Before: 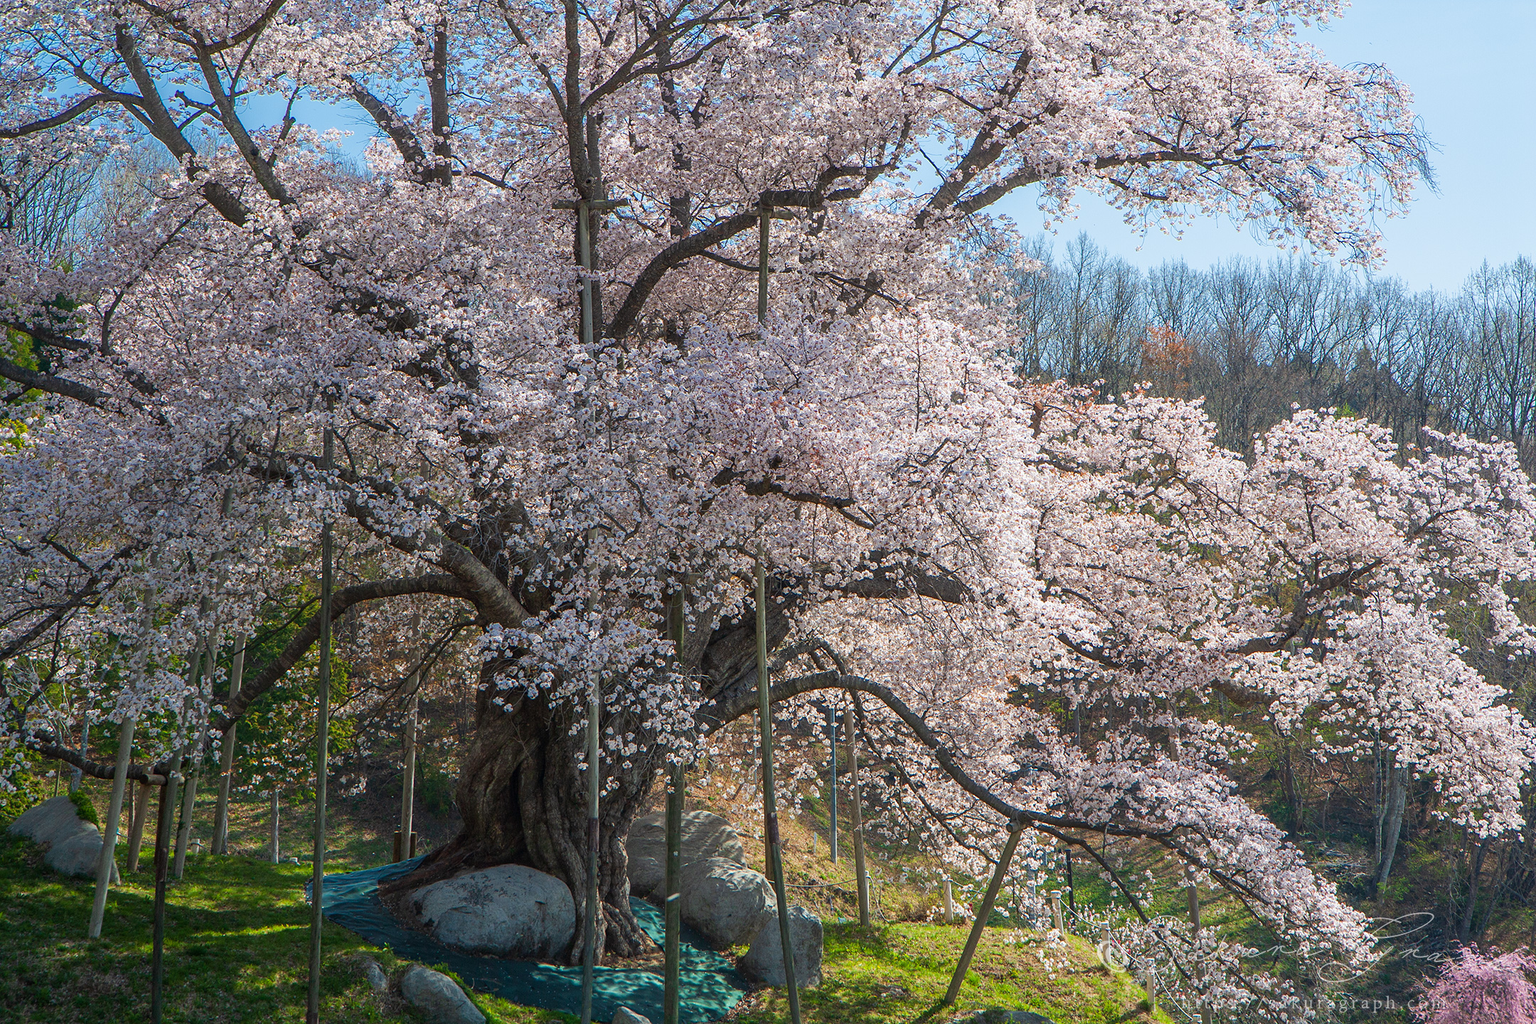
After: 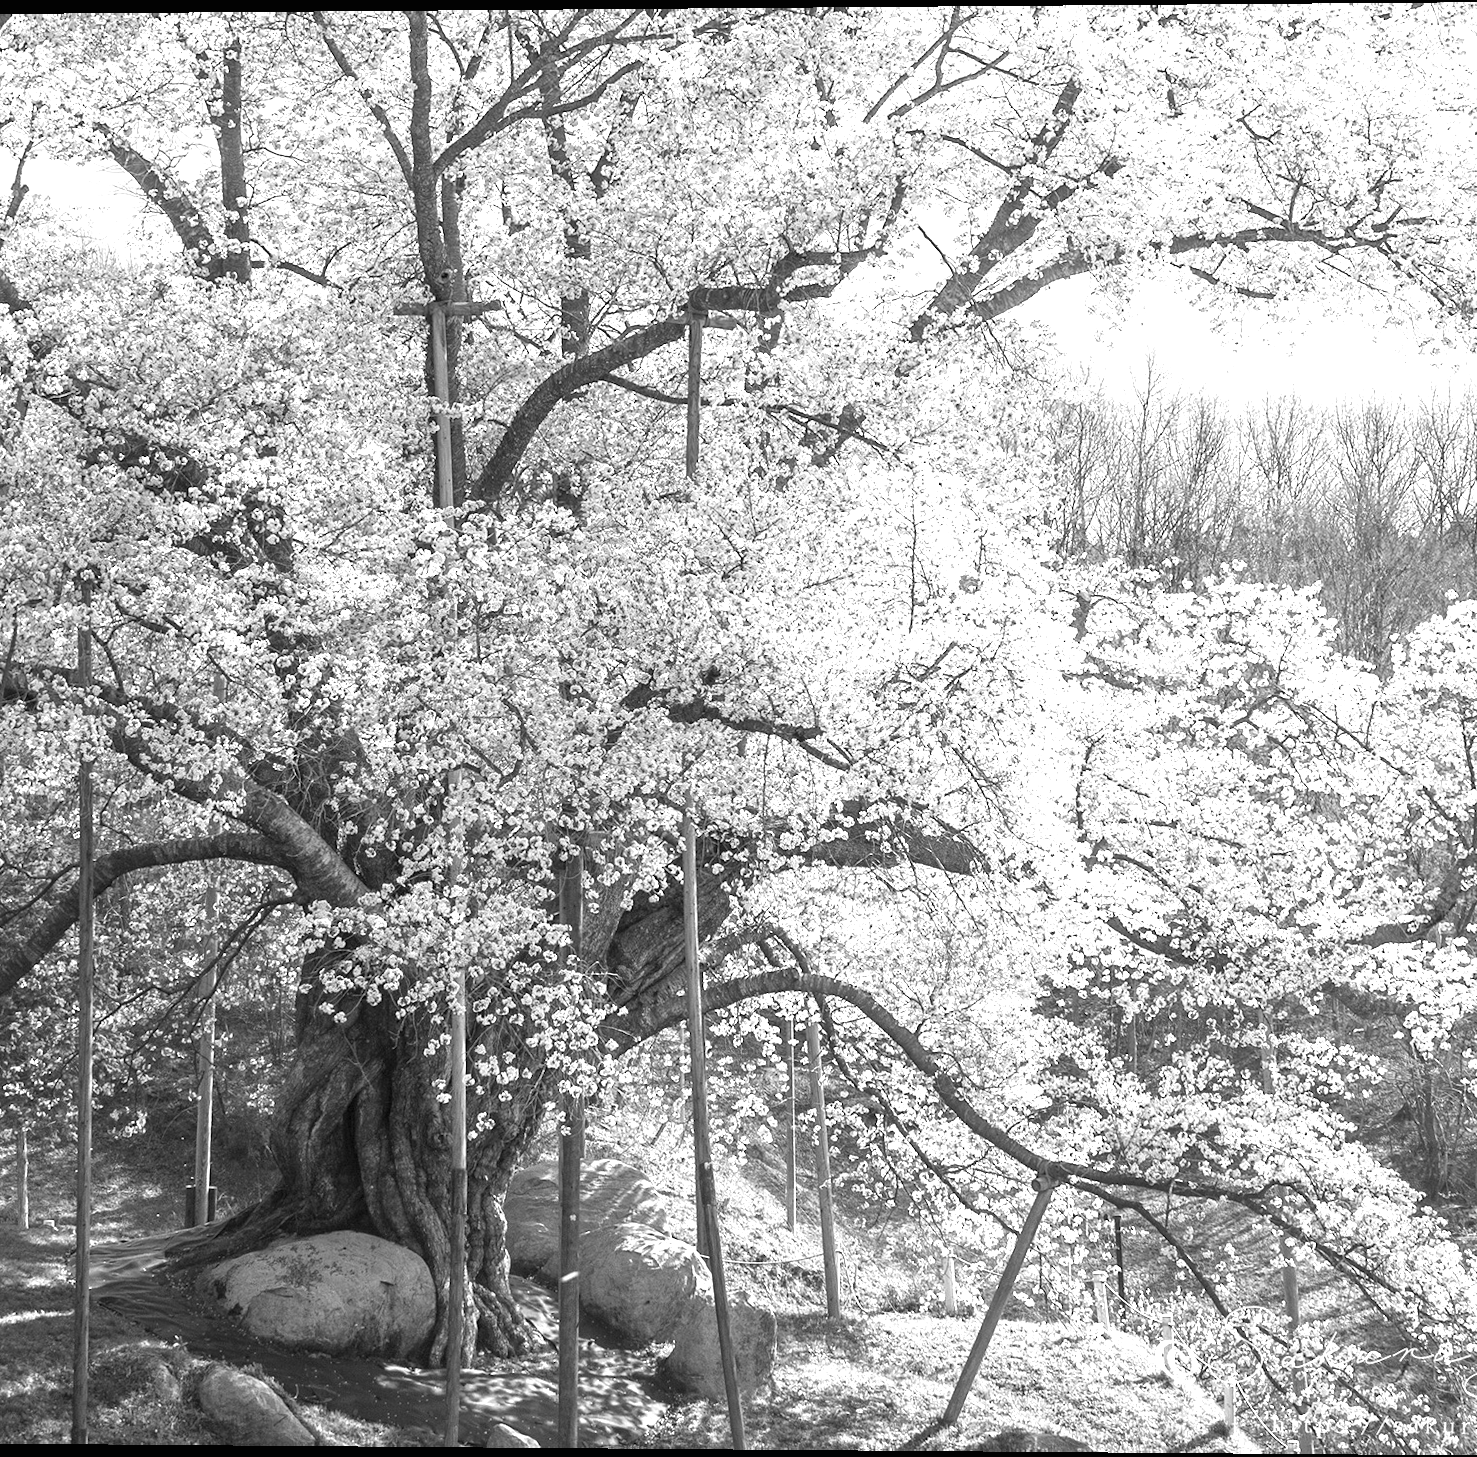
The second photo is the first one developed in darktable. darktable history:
exposure: black level correction 0, exposure 1.45 EV, compensate exposure bias true, compensate highlight preservation false
crop and rotate: left 17.732%, right 15.423%
white balance: red 1.029, blue 0.92
rotate and perspective: lens shift (vertical) 0.048, lens shift (horizontal) -0.024, automatic cropping off
monochrome: a 32, b 64, size 2.3
